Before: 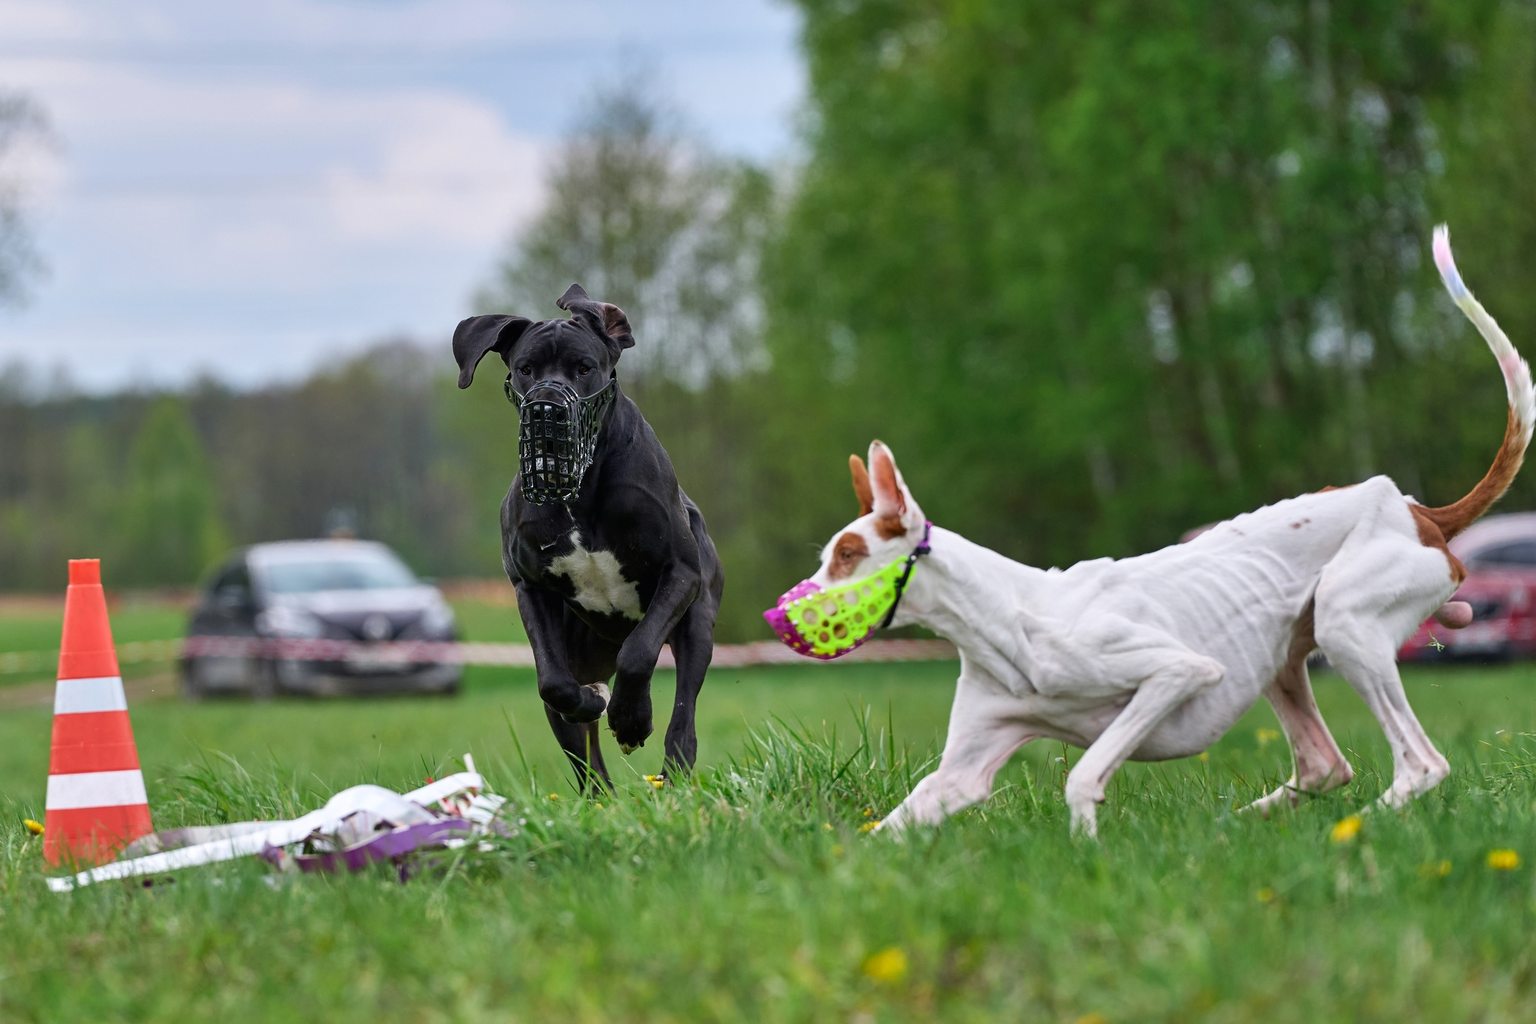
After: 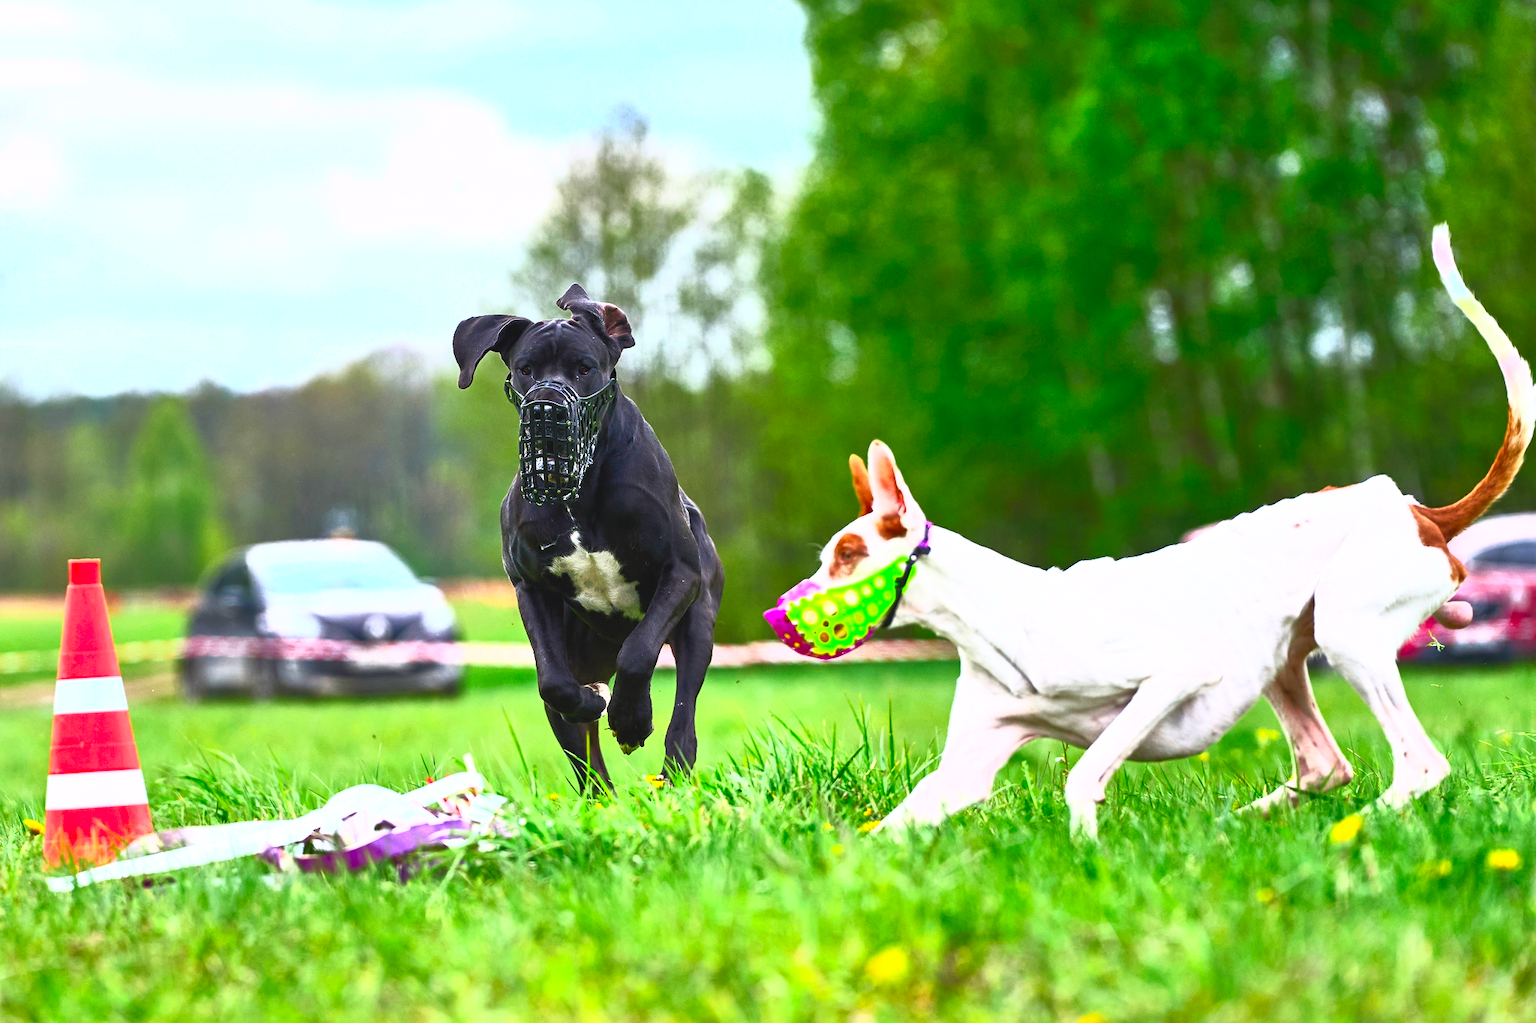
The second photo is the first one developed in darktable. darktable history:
contrast brightness saturation: contrast 0.987, brightness 0.993, saturation 0.984
tone equalizer: -8 EV 0.001 EV, -7 EV -0.001 EV, -6 EV 0.002 EV, -5 EV -0.024 EV, -4 EV -0.091 EV, -3 EV -0.187 EV, -2 EV 0.24 EV, -1 EV 0.721 EV, +0 EV 0.523 EV, edges refinement/feathering 500, mask exposure compensation -1.57 EV, preserve details no
